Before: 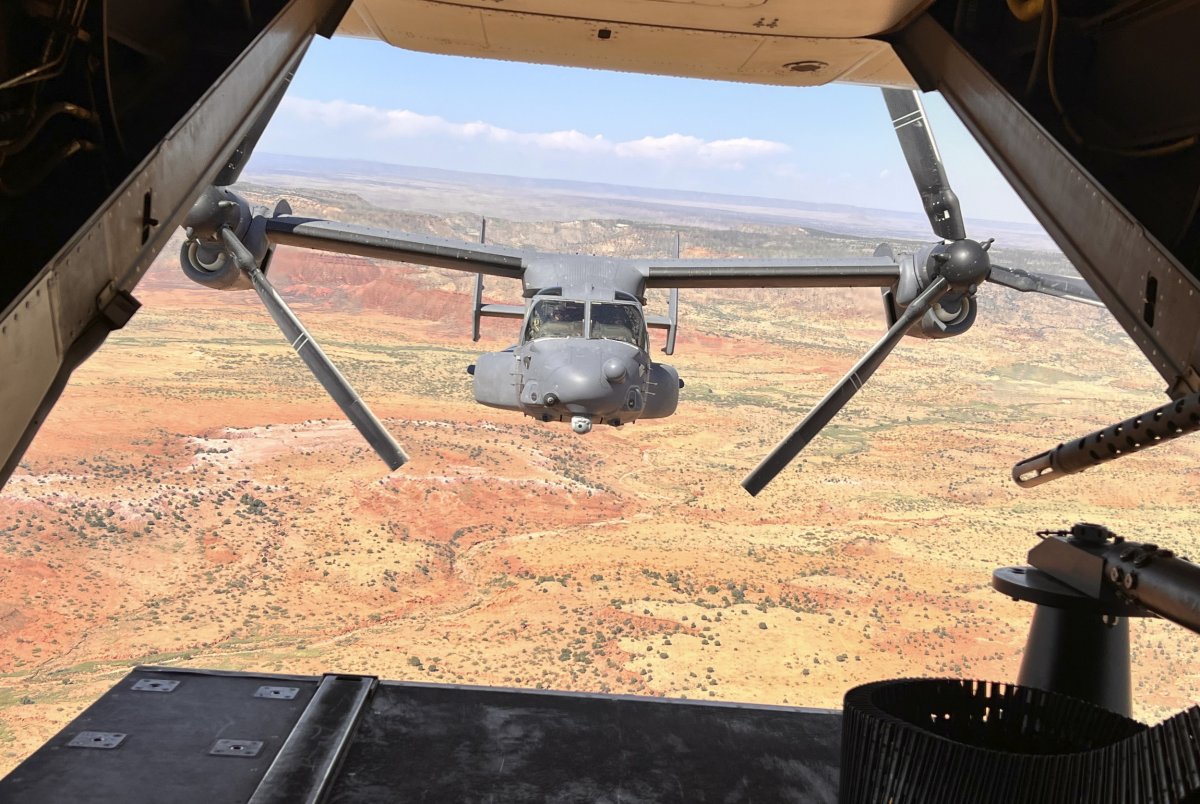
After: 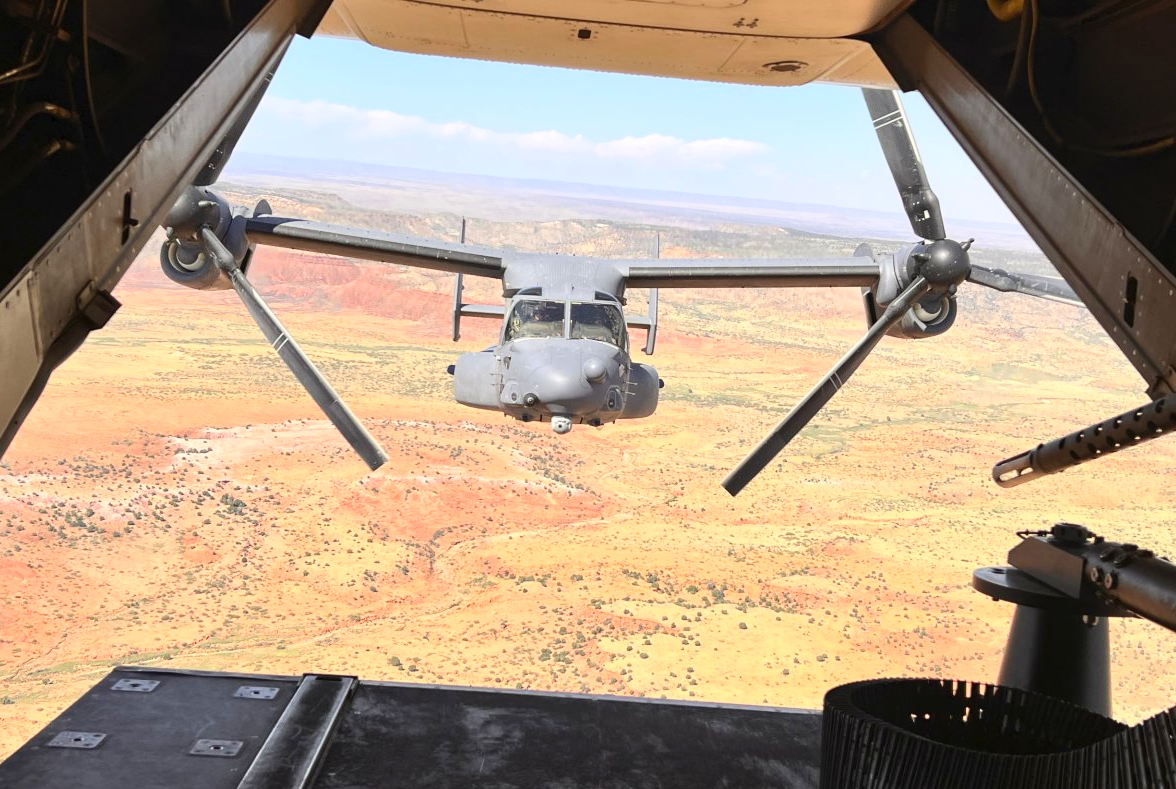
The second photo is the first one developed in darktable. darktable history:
contrast brightness saturation: contrast 0.197, brightness 0.161, saturation 0.221
exposure: compensate highlight preservation false
crop: left 1.73%, right 0.268%, bottom 1.763%
